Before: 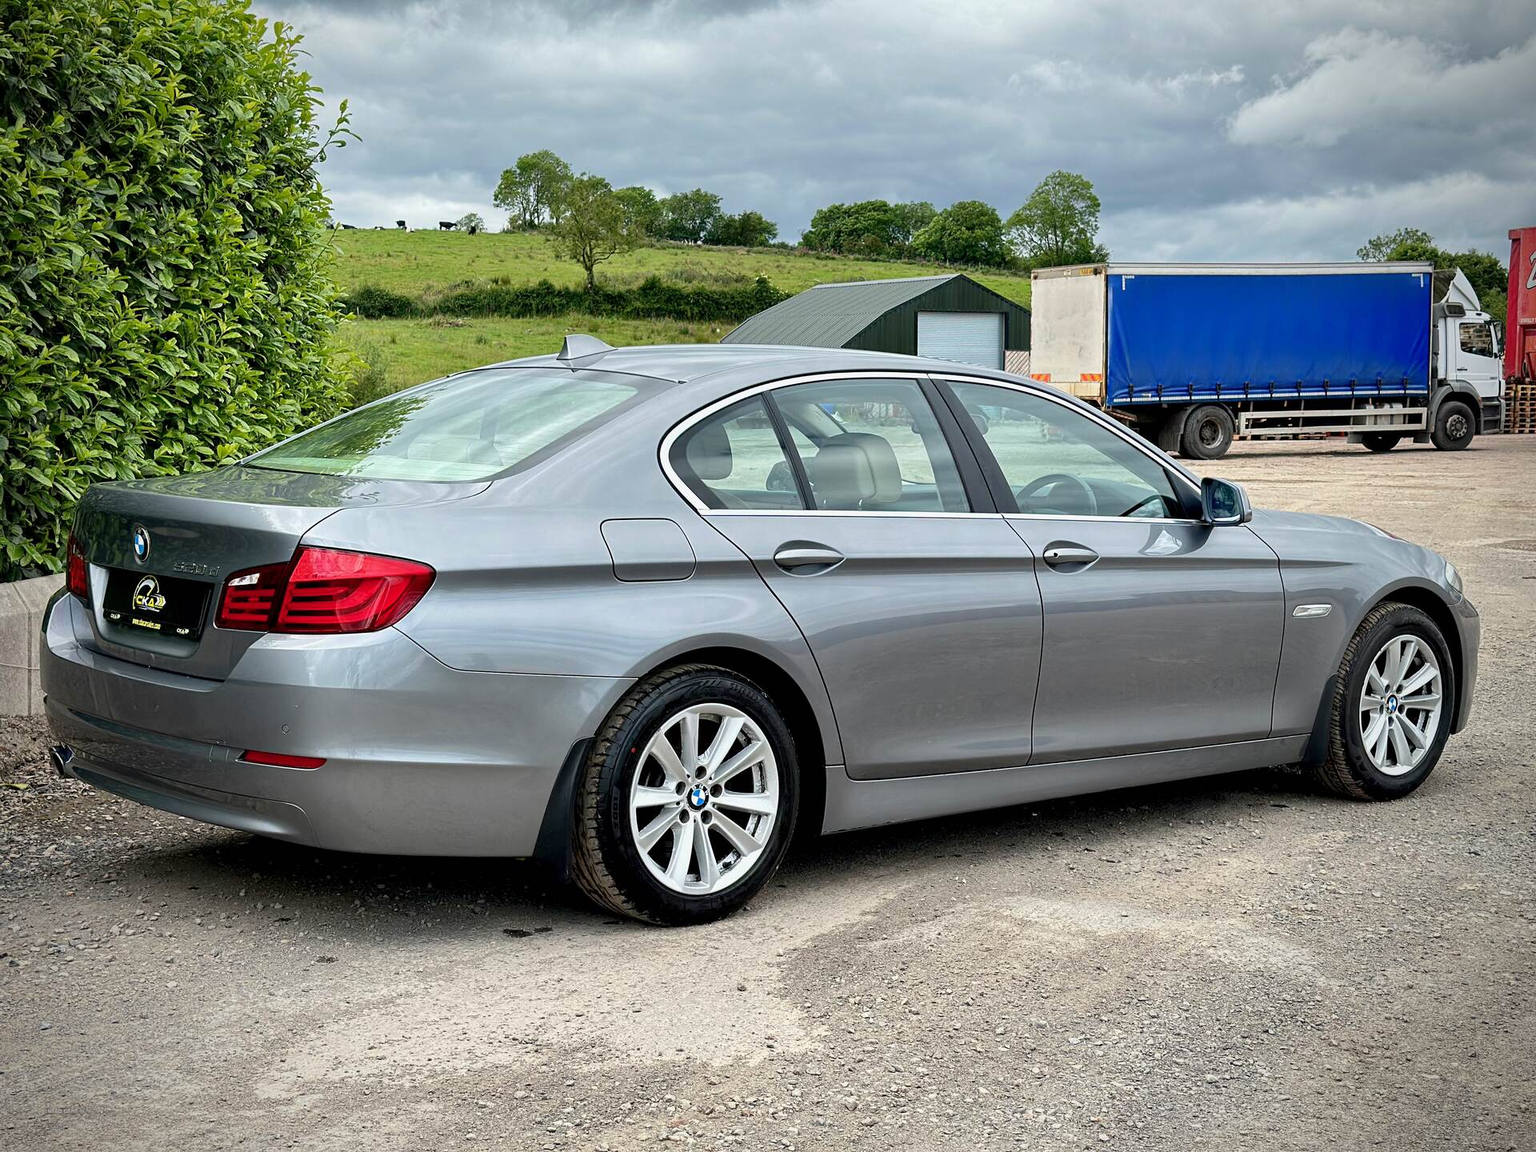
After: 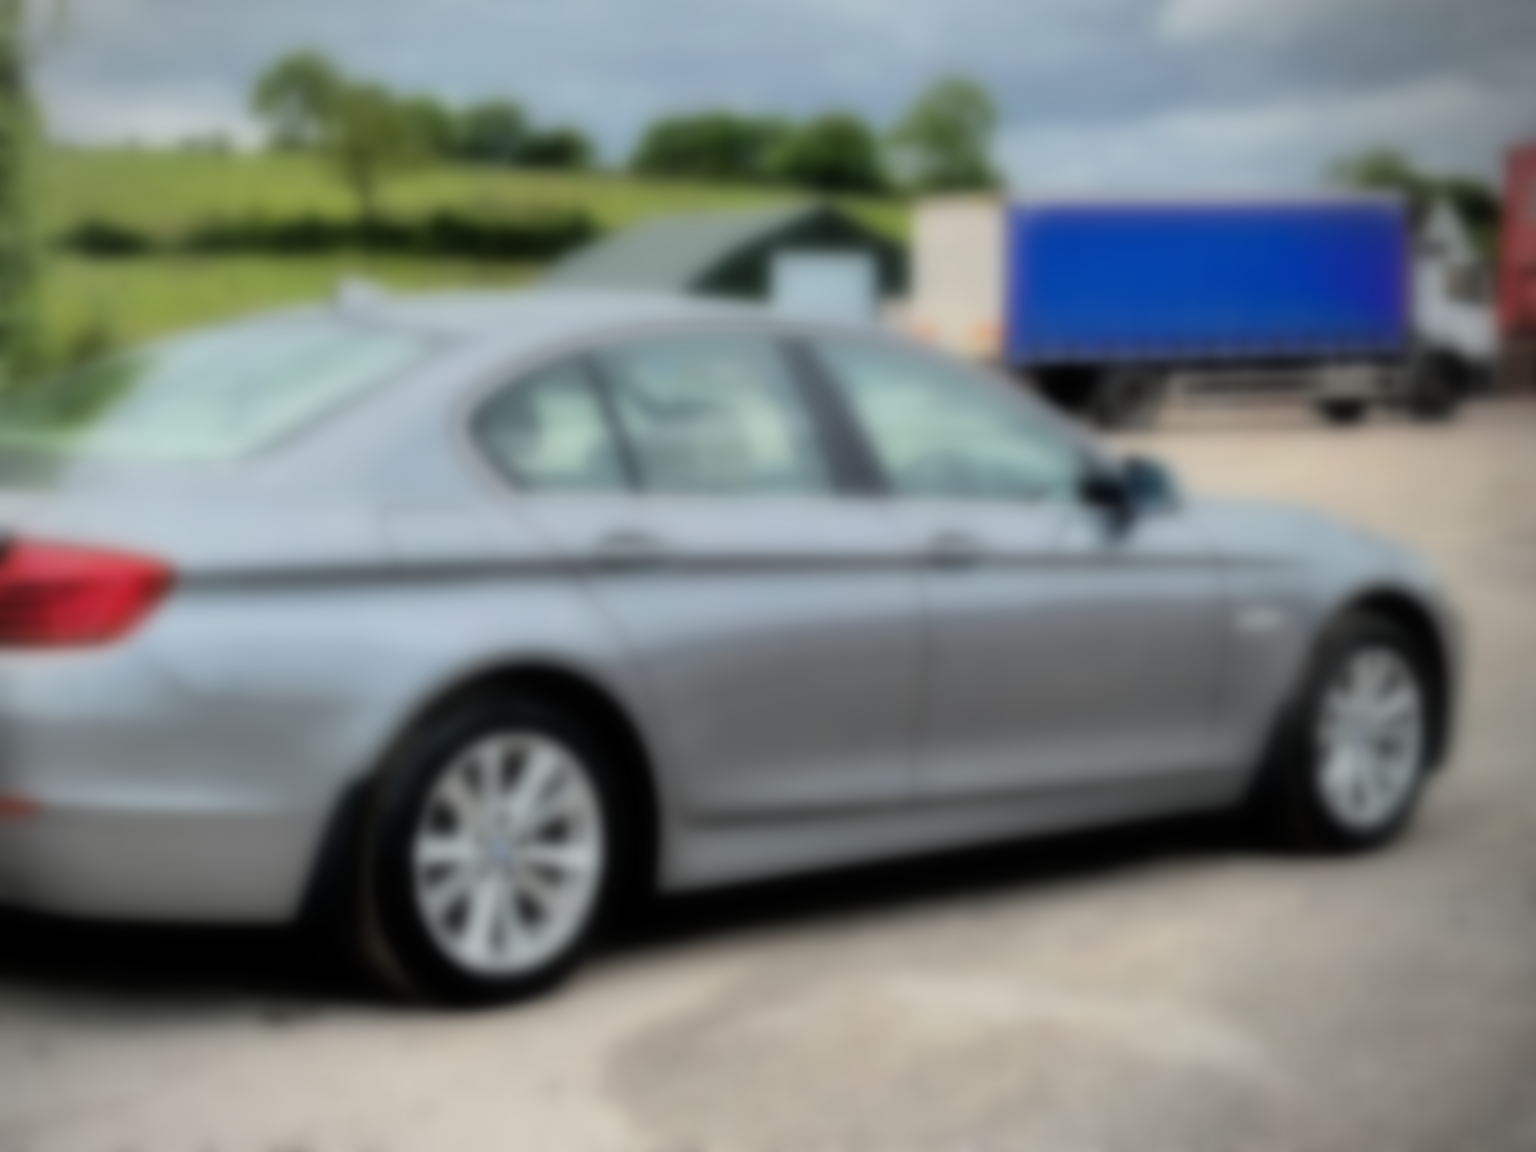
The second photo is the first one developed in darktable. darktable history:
crop: left 19.159%, top 9.58%, bottom 9.58%
lowpass: on, module defaults
filmic rgb: black relative exposure -7.75 EV, white relative exposure 4.4 EV, threshold 3 EV, hardness 3.76, latitude 50%, contrast 1.1, color science v5 (2021), contrast in shadows safe, contrast in highlights safe, enable highlight reconstruction true
vignetting: fall-off radius 63.6%
